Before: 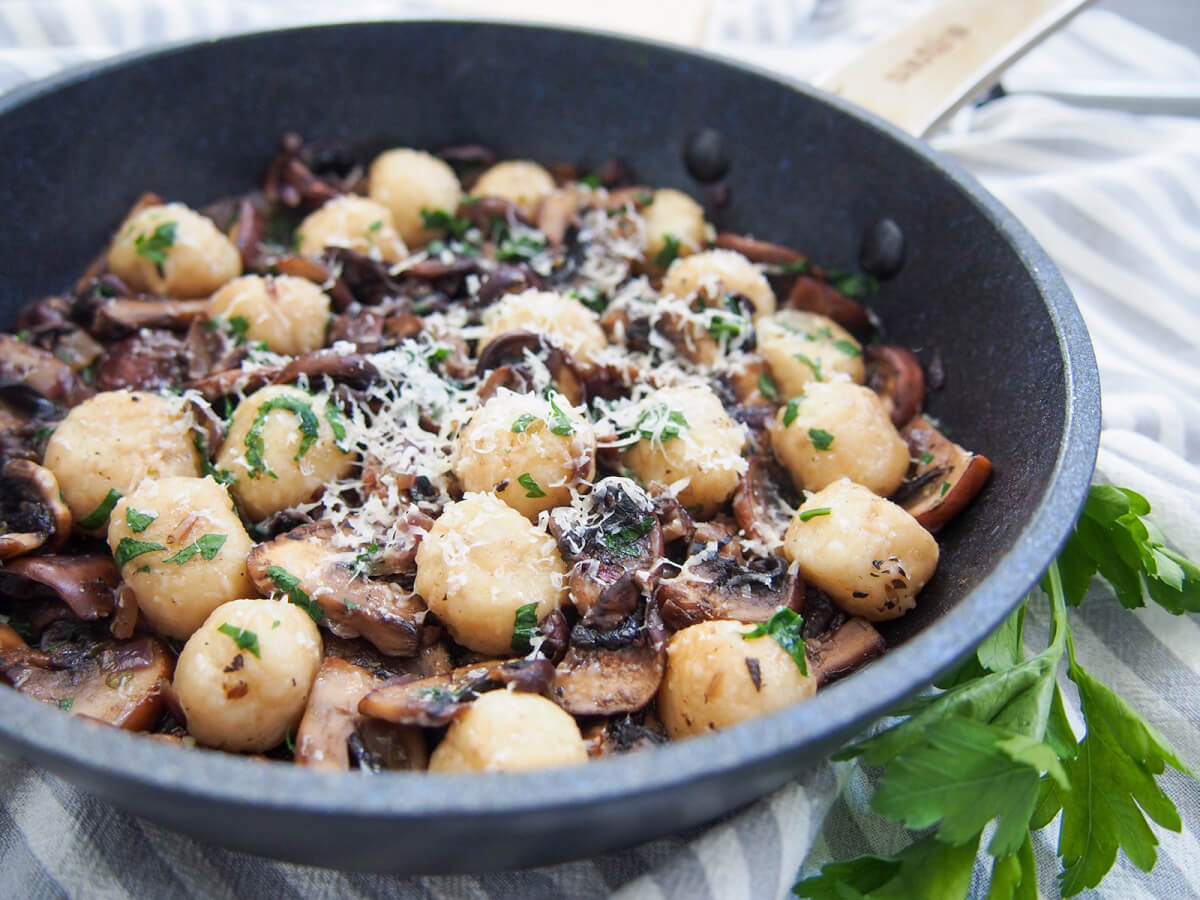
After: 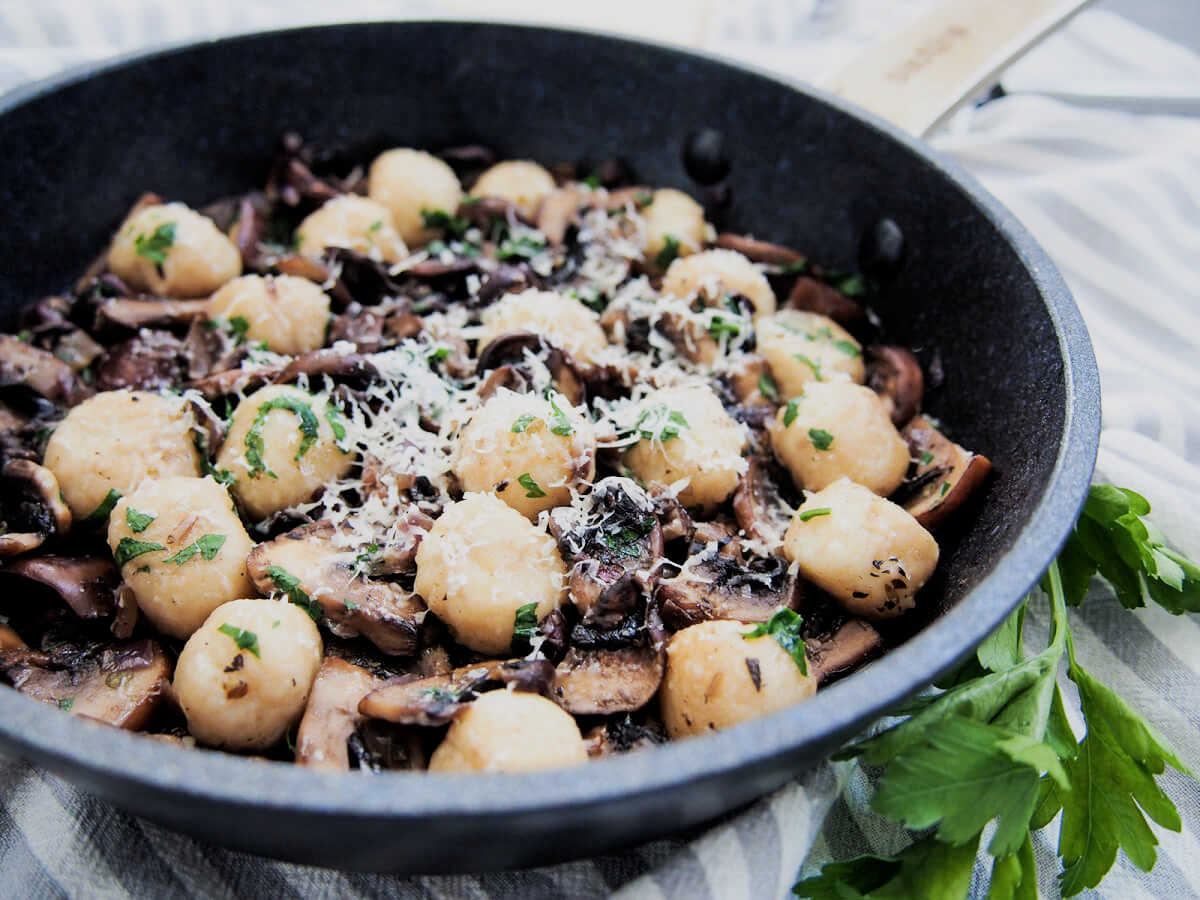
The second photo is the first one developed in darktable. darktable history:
color zones: curves: ch1 [(0, 0.469) (0.01, 0.469) (0.12, 0.446) (0.248, 0.469) (0.5, 0.5) (0.748, 0.5) (0.99, 0.469) (1, 0.469)]
tone equalizer: edges refinement/feathering 500, mask exposure compensation -1.57 EV, preserve details no
filmic rgb: black relative exposure -5.06 EV, white relative exposure 3.98 EV, hardness 2.89, contrast 1.299, highlights saturation mix -29.72%
